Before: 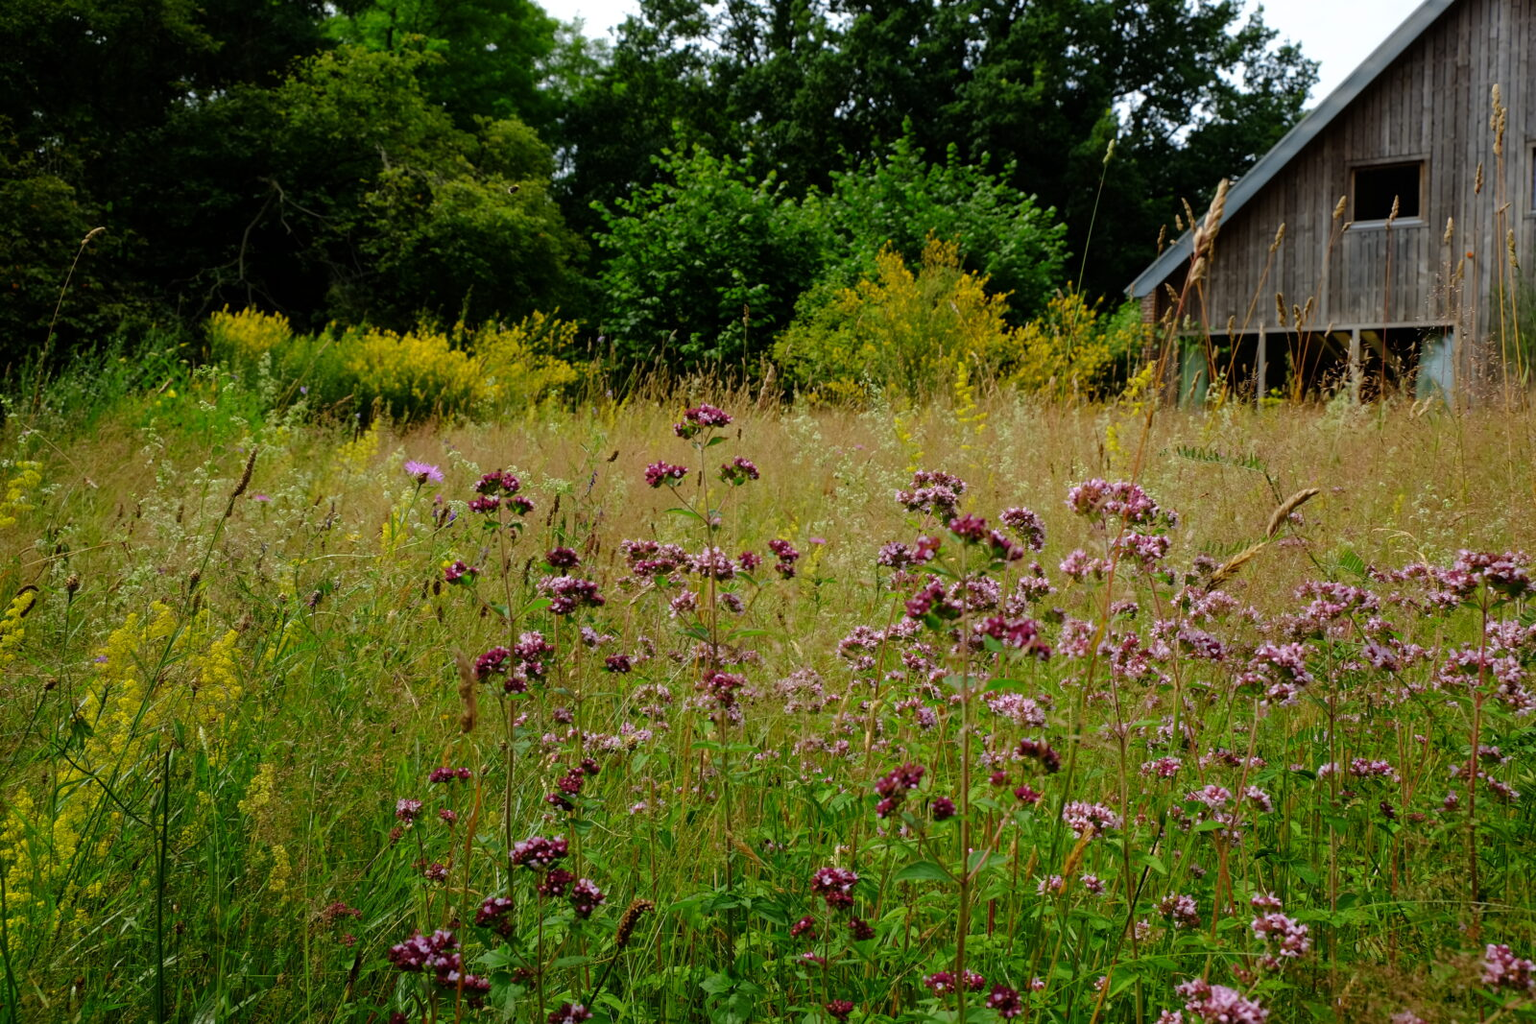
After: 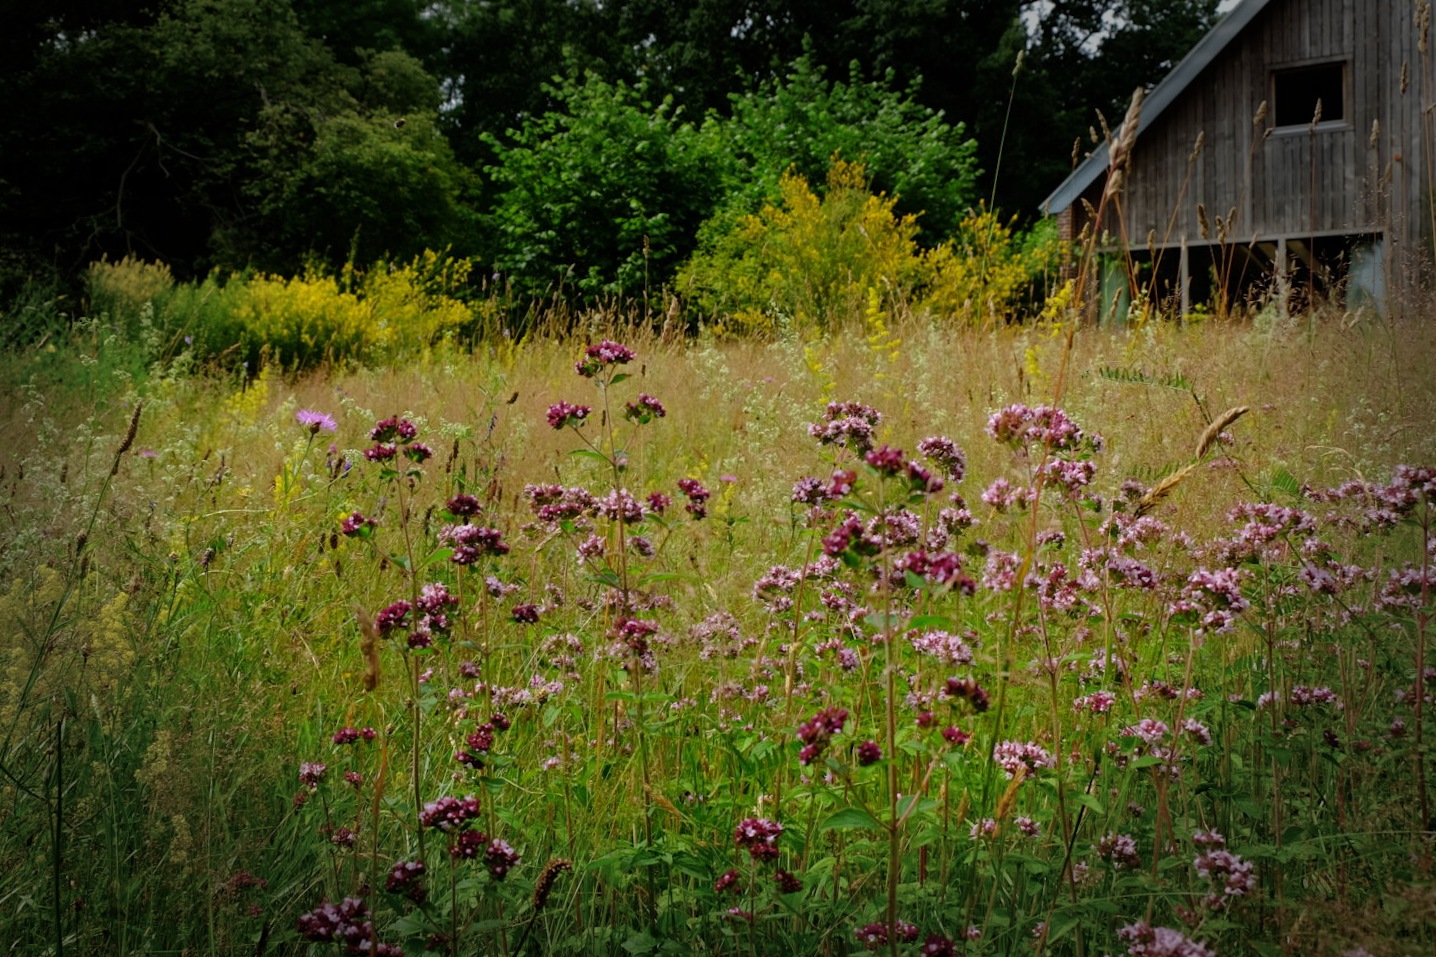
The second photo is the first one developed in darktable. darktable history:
crop and rotate: angle 1.96°, left 5.673%, top 5.673%
vignetting: fall-off start 66.7%, fall-off radius 39.74%, brightness -0.576, saturation -0.258, automatic ratio true, width/height ratio 0.671, dithering 16-bit output
